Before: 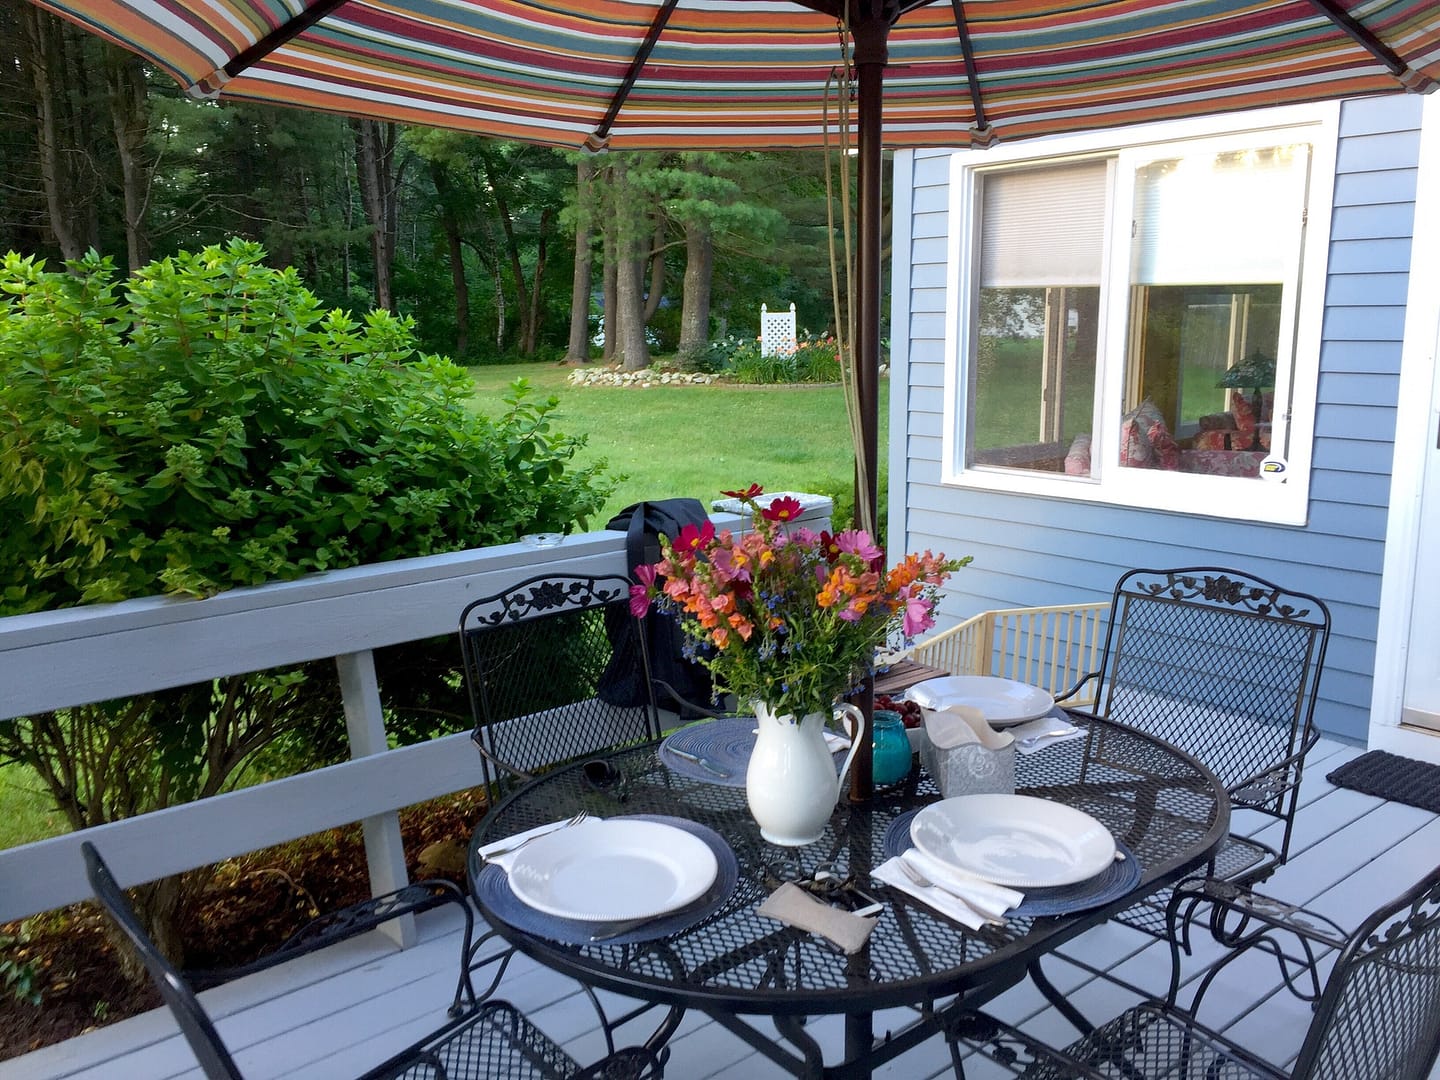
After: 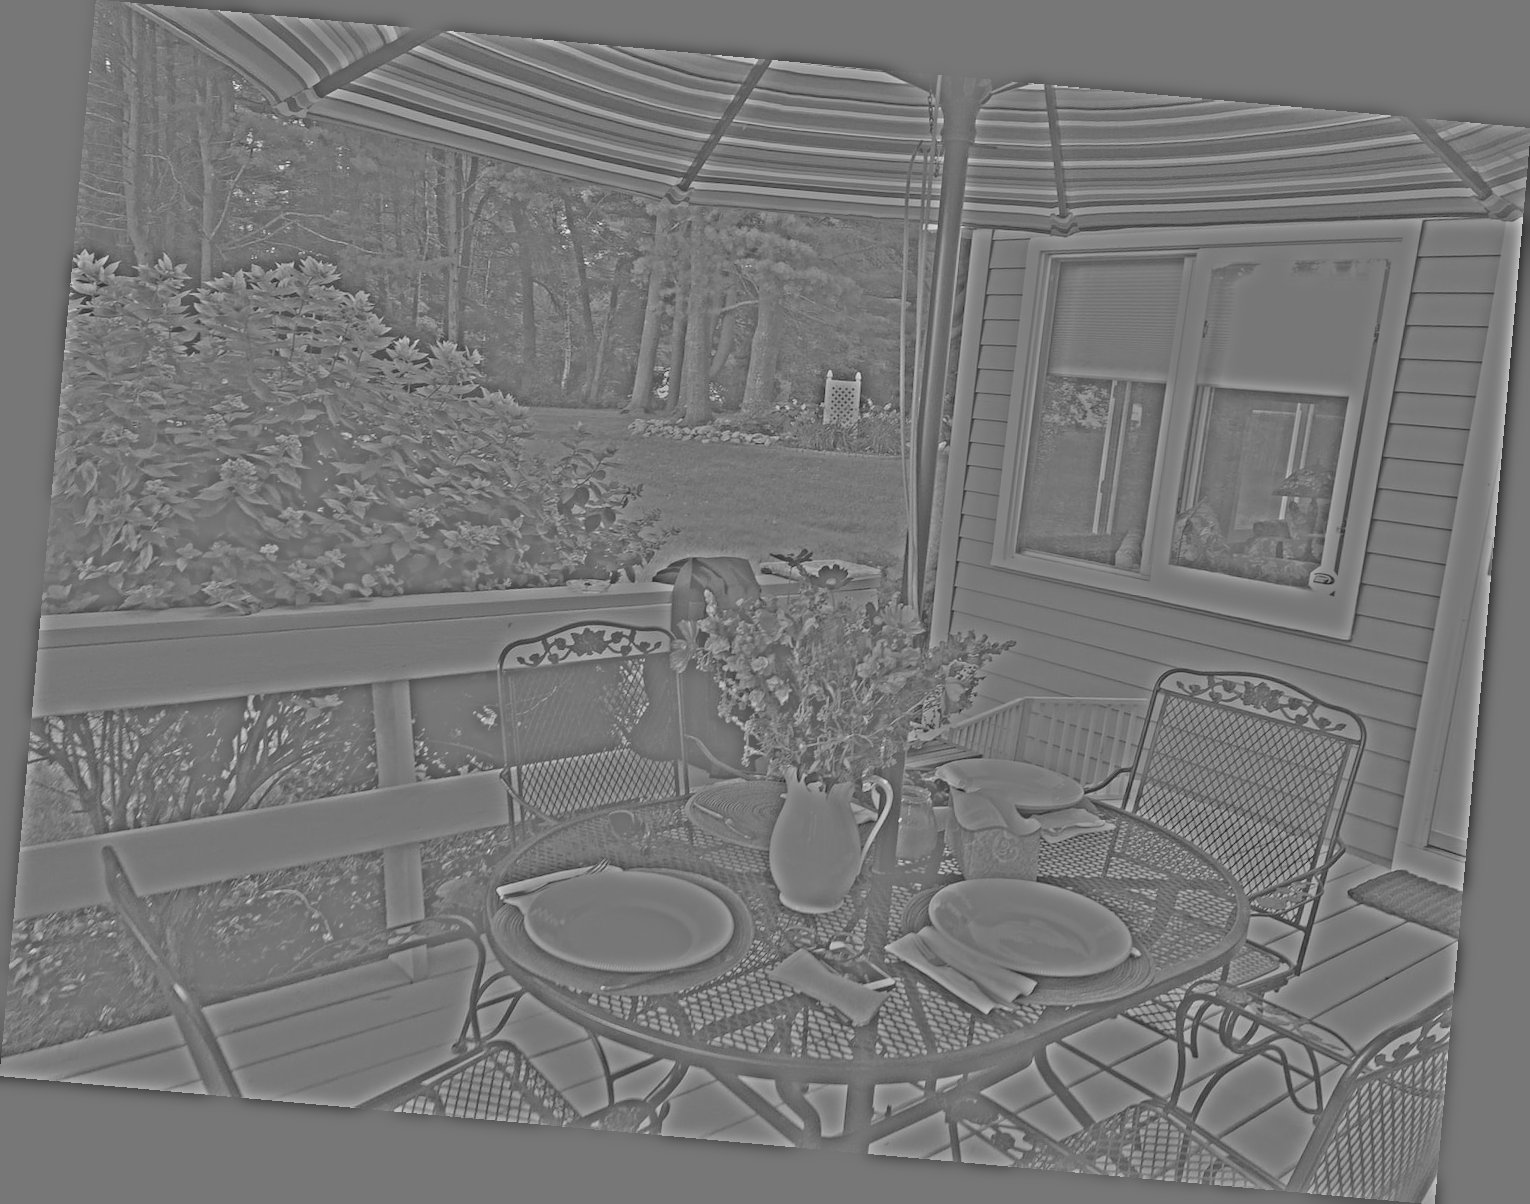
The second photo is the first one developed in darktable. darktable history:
highpass: sharpness 25.84%, contrast boost 14.94%
tone equalizer: on, module defaults
rotate and perspective: rotation 5.12°, automatic cropping off
